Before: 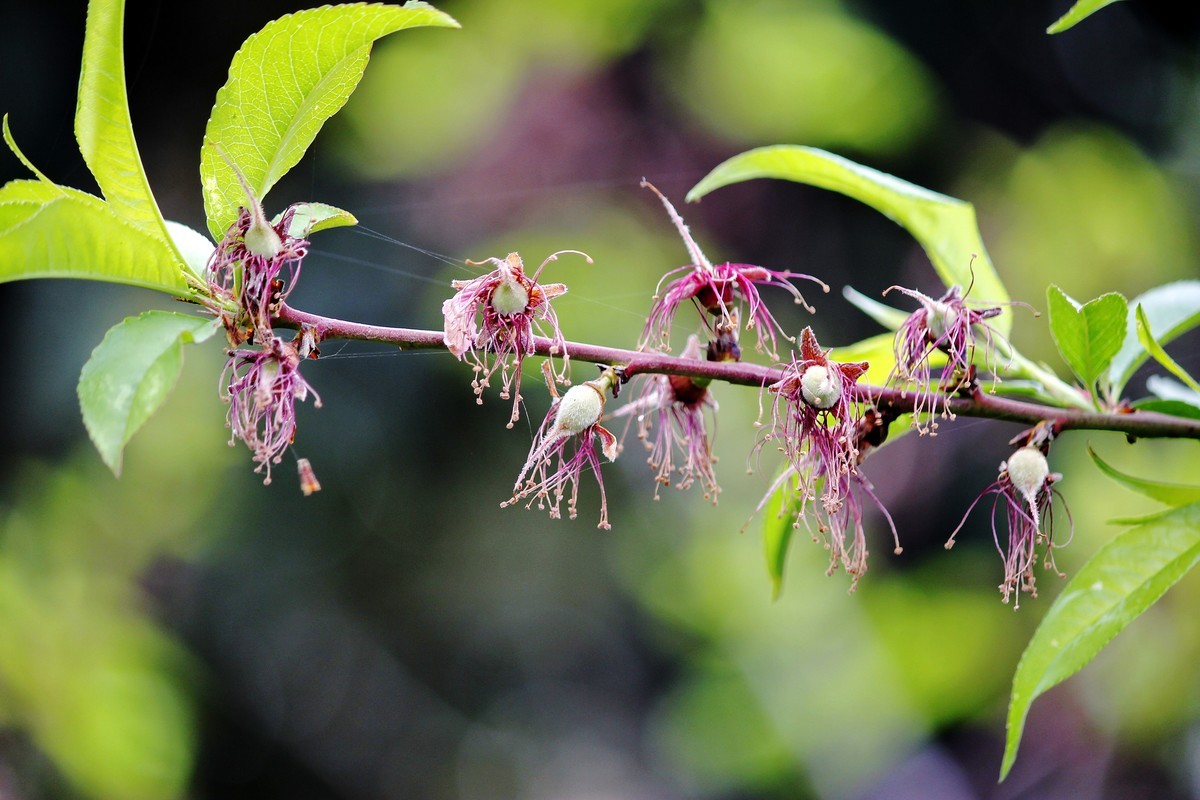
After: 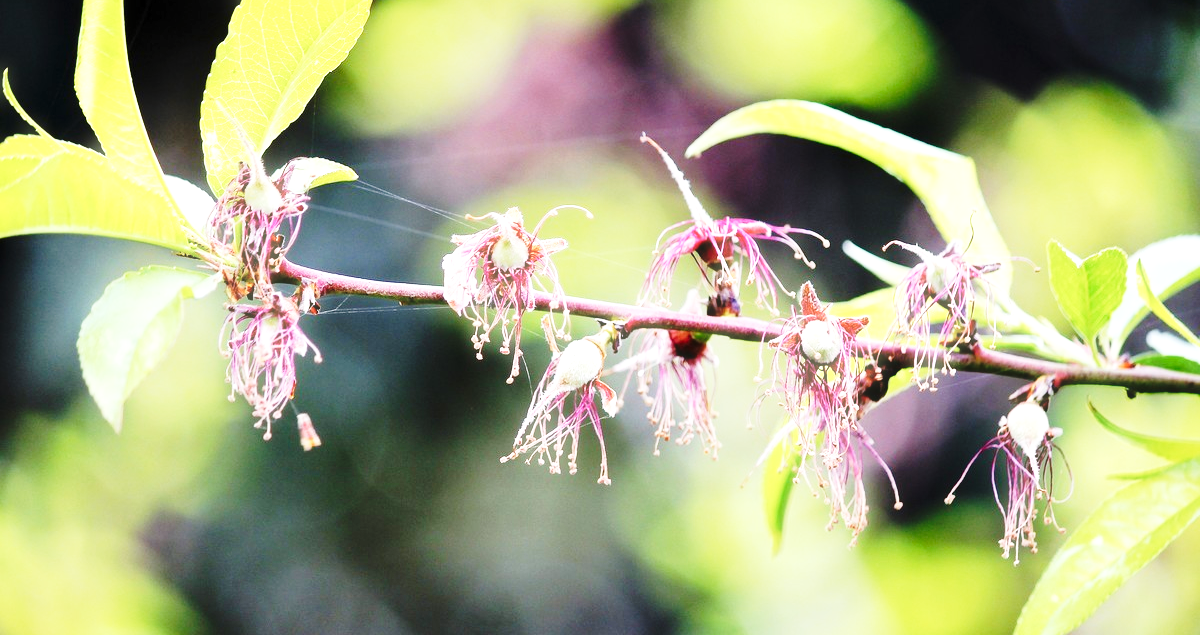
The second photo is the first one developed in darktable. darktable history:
crop and rotate: top 5.65%, bottom 14.967%
base curve: curves: ch0 [(0, 0) (0.028, 0.03) (0.121, 0.232) (0.46, 0.748) (0.859, 0.968) (1, 1)], preserve colors none
exposure: exposure 0.669 EV, compensate exposure bias true, compensate highlight preservation false
haze removal: strength -0.111, compatibility mode true, adaptive false
